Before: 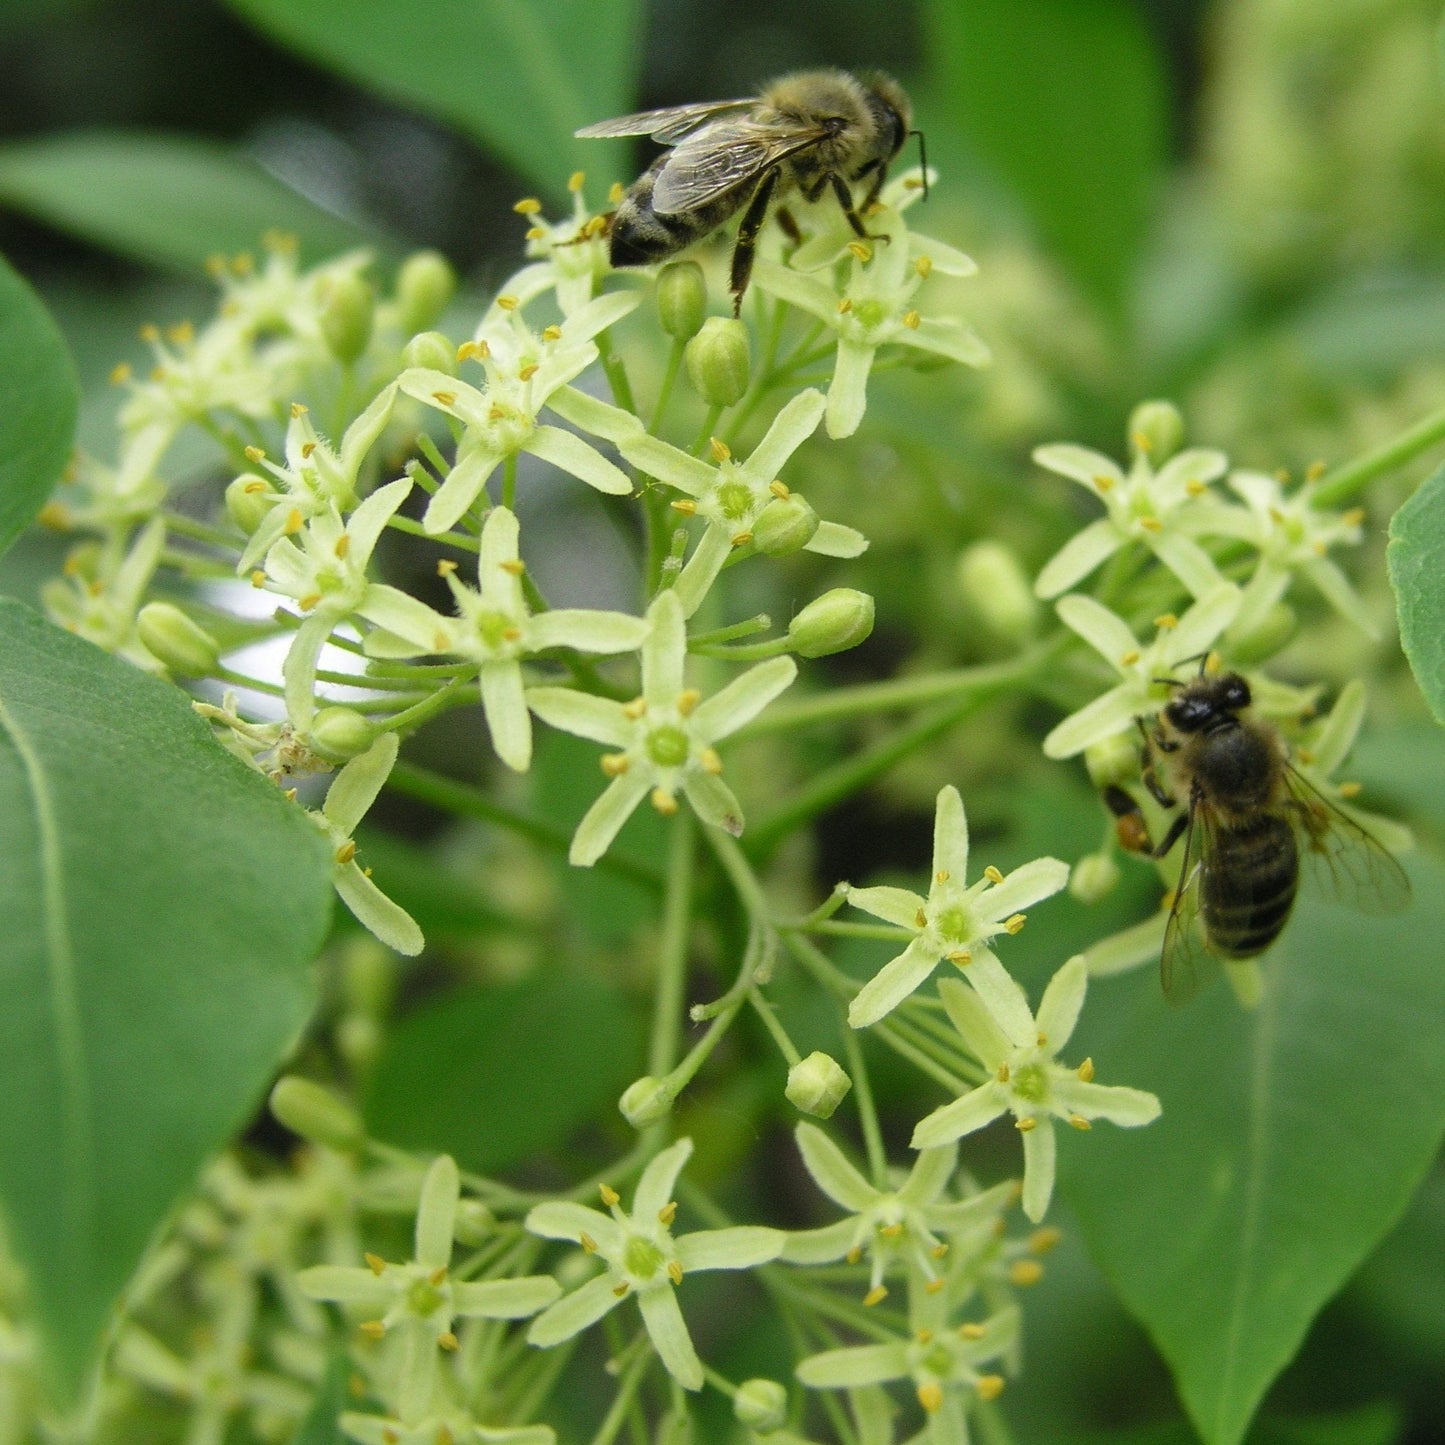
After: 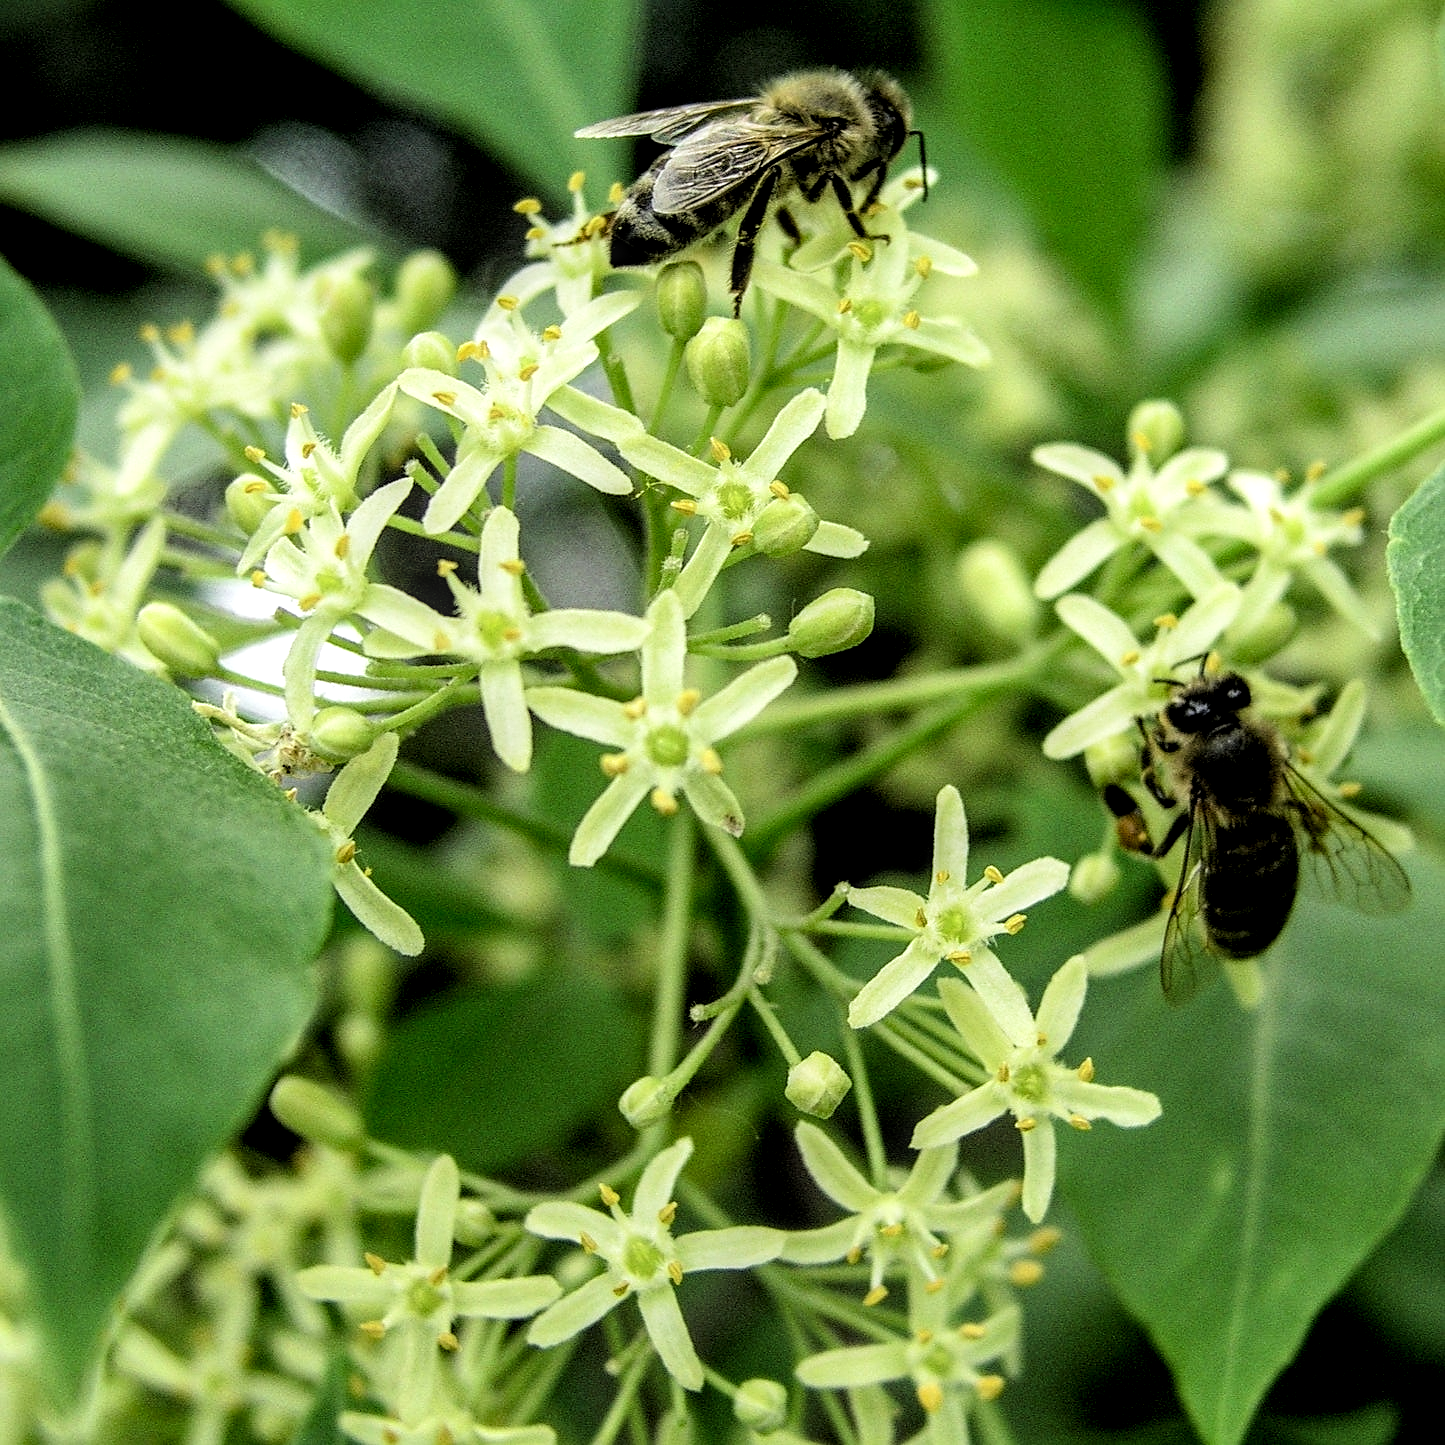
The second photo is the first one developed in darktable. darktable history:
local contrast: highlights 20%, detail 150%
filmic rgb: black relative exposure -5 EV, white relative exposure 3.5 EV, hardness 3.19, contrast 1.4, highlights saturation mix -50%
levels: mode automatic, black 0.023%, white 99.97%, levels [0.062, 0.494, 0.925]
sharpen: on, module defaults
